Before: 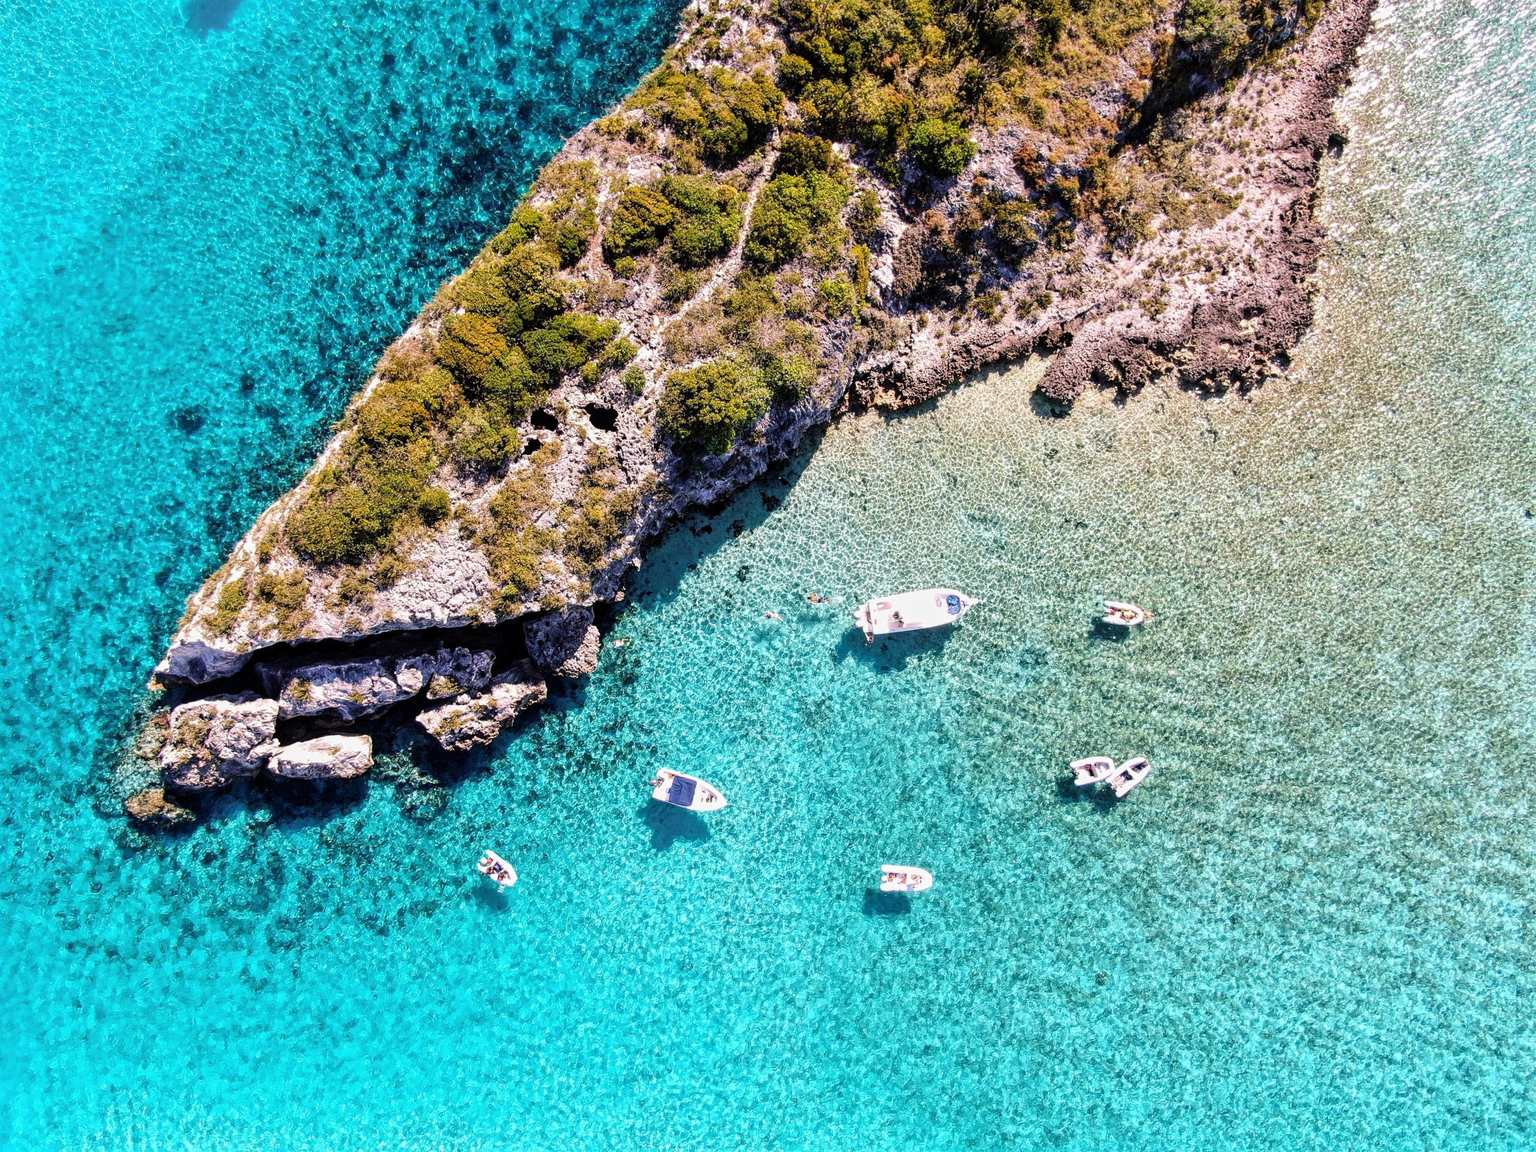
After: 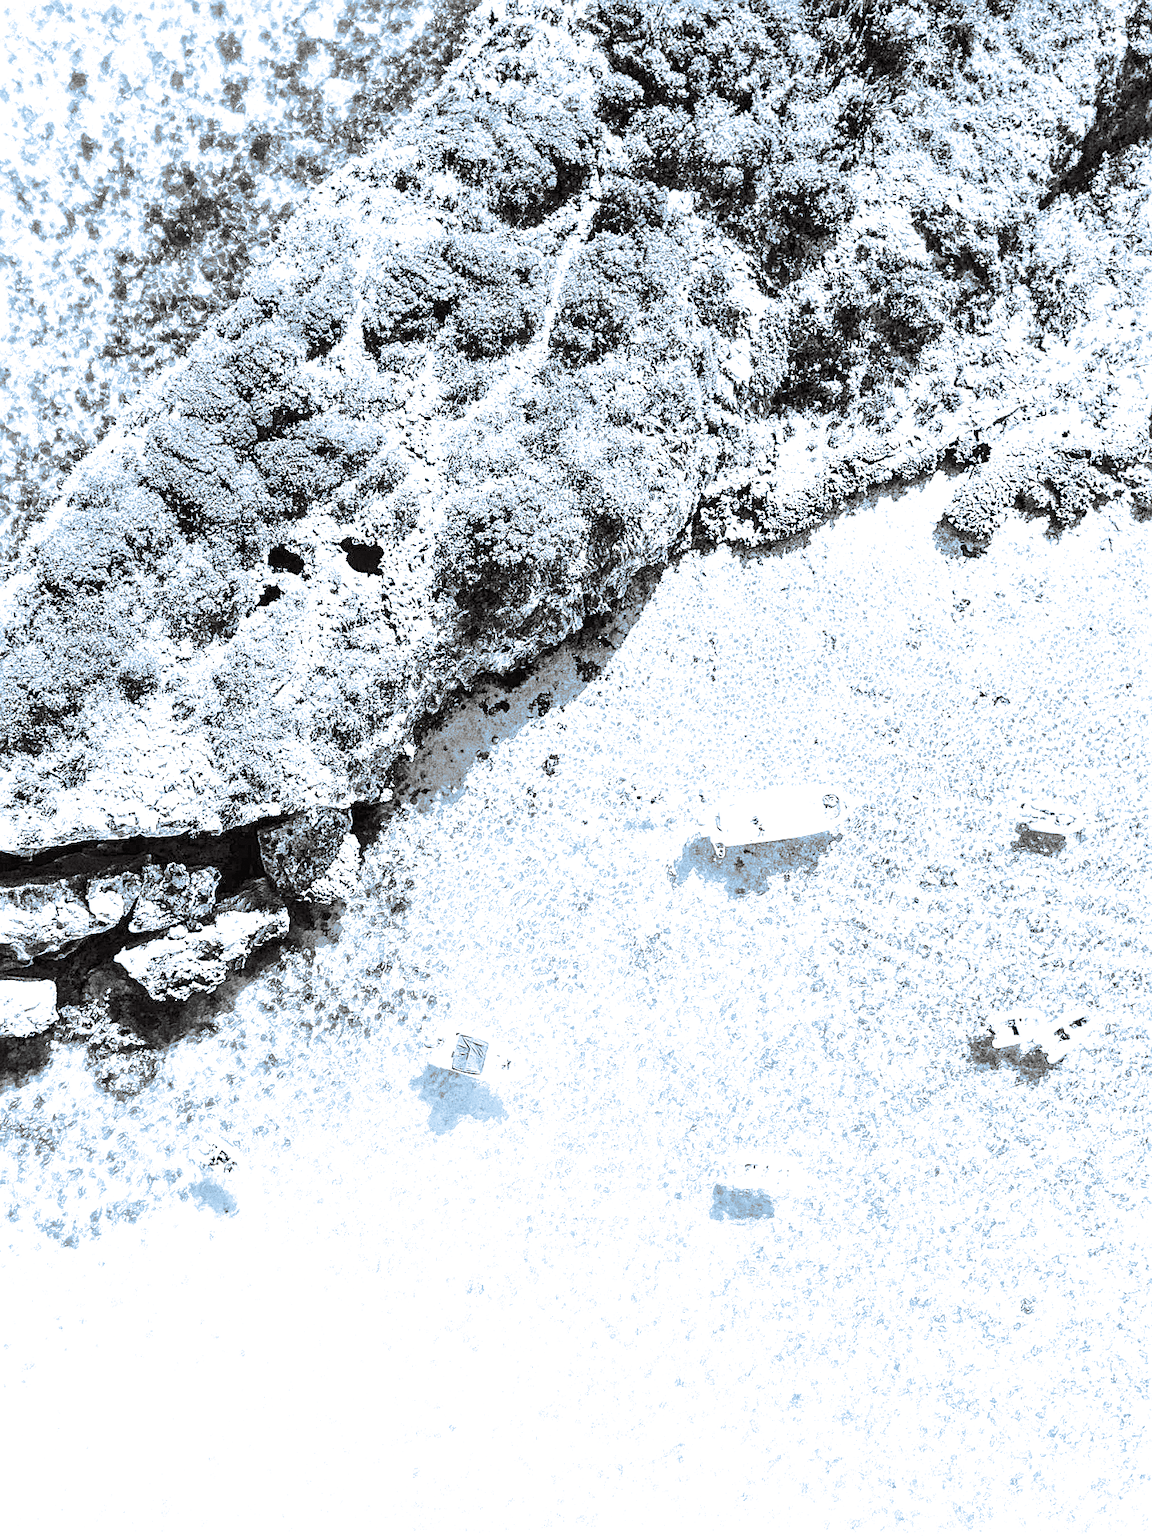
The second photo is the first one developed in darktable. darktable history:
grain: coarseness 0.09 ISO, strength 40%
monochrome: a 14.95, b -89.96
split-toning: shadows › hue 351.18°, shadows › saturation 0.86, highlights › hue 218.82°, highlights › saturation 0.73, balance -19.167
color correction: highlights a* 7.34, highlights b* 4.37
exposure: black level correction 0, exposure 2.327 EV, compensate exposure bias true, compensate highlight preservation false
contrast brightness saturation: contrast 0.2, brightness 0.16, saturation 0.22
crop: left 21.496%, right 22.254%
sharpen: on, module defaults
